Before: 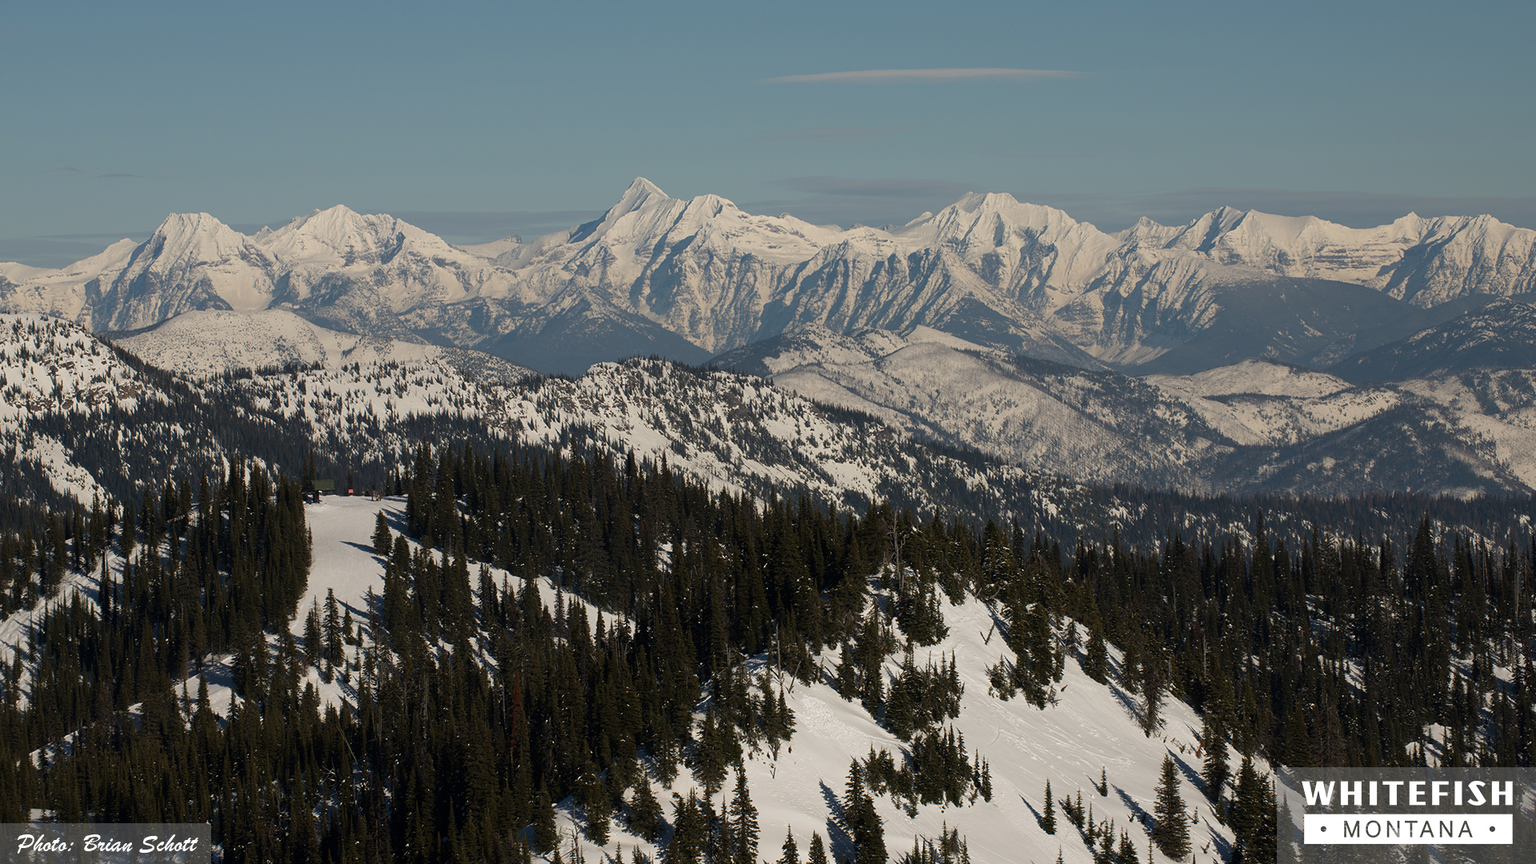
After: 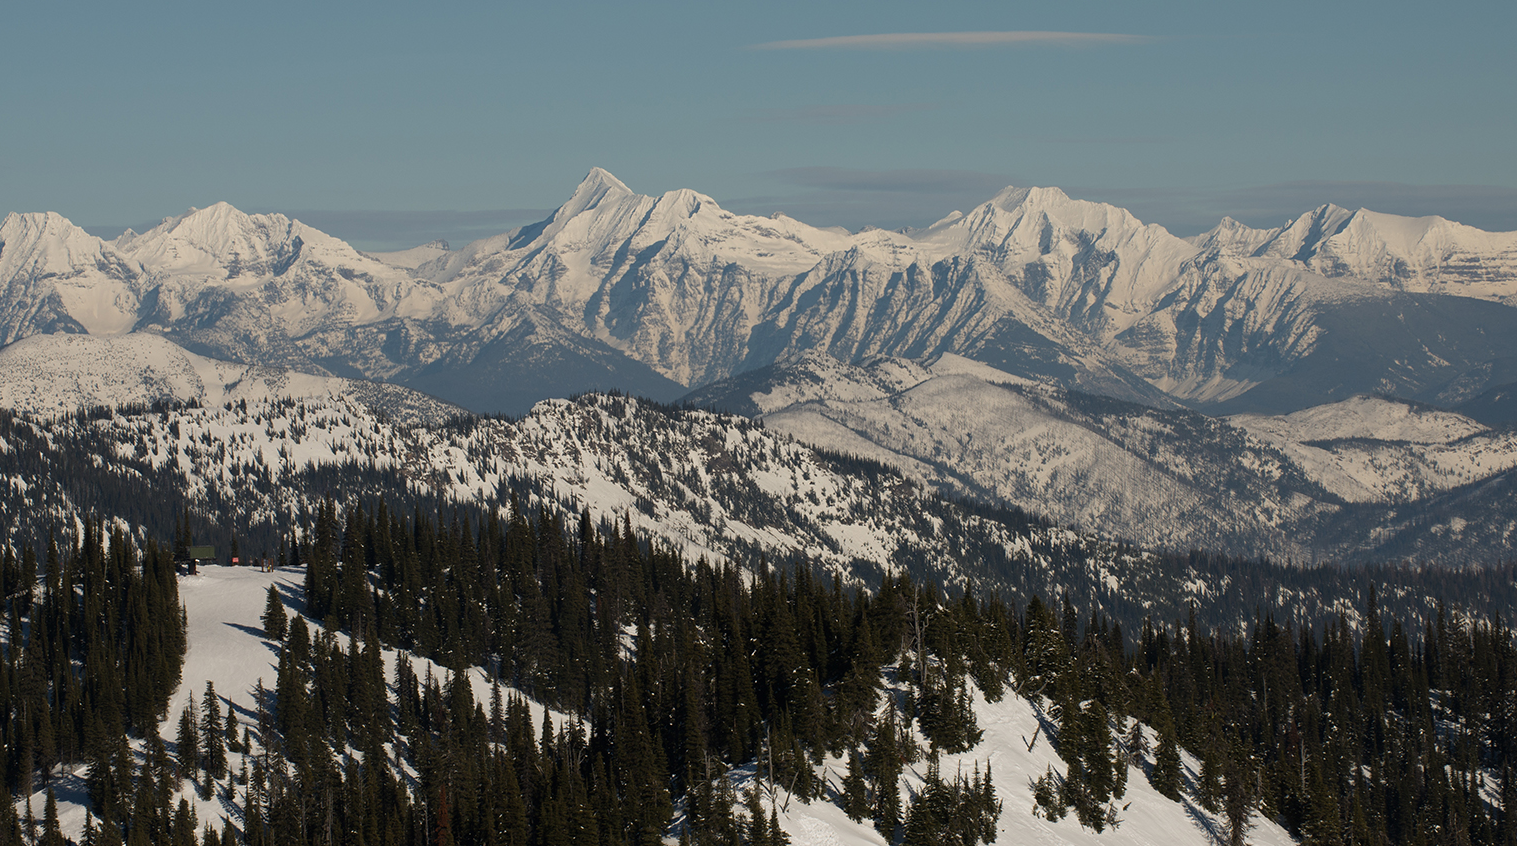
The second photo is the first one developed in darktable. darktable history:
crop and rotate: left 10.617%, top 5.071%, right 10.373%, bottom 16.576%
